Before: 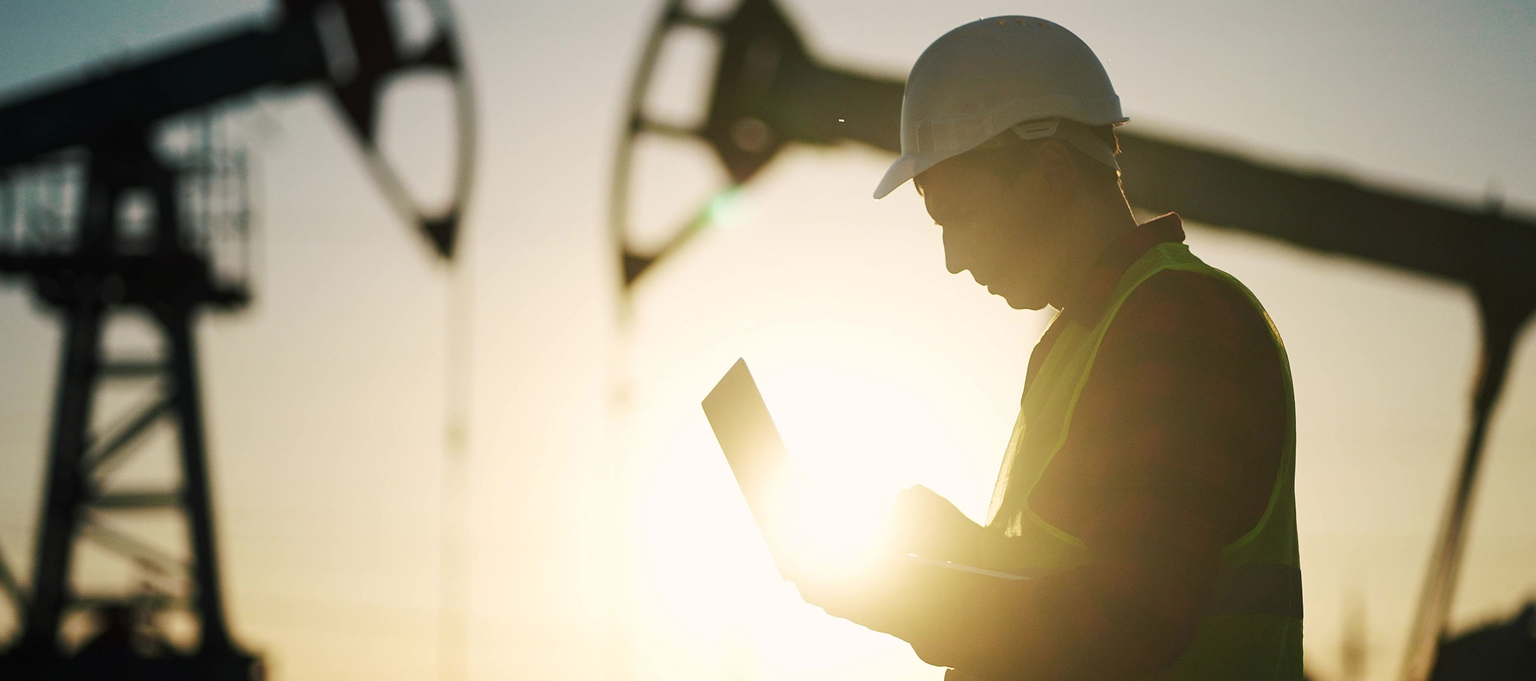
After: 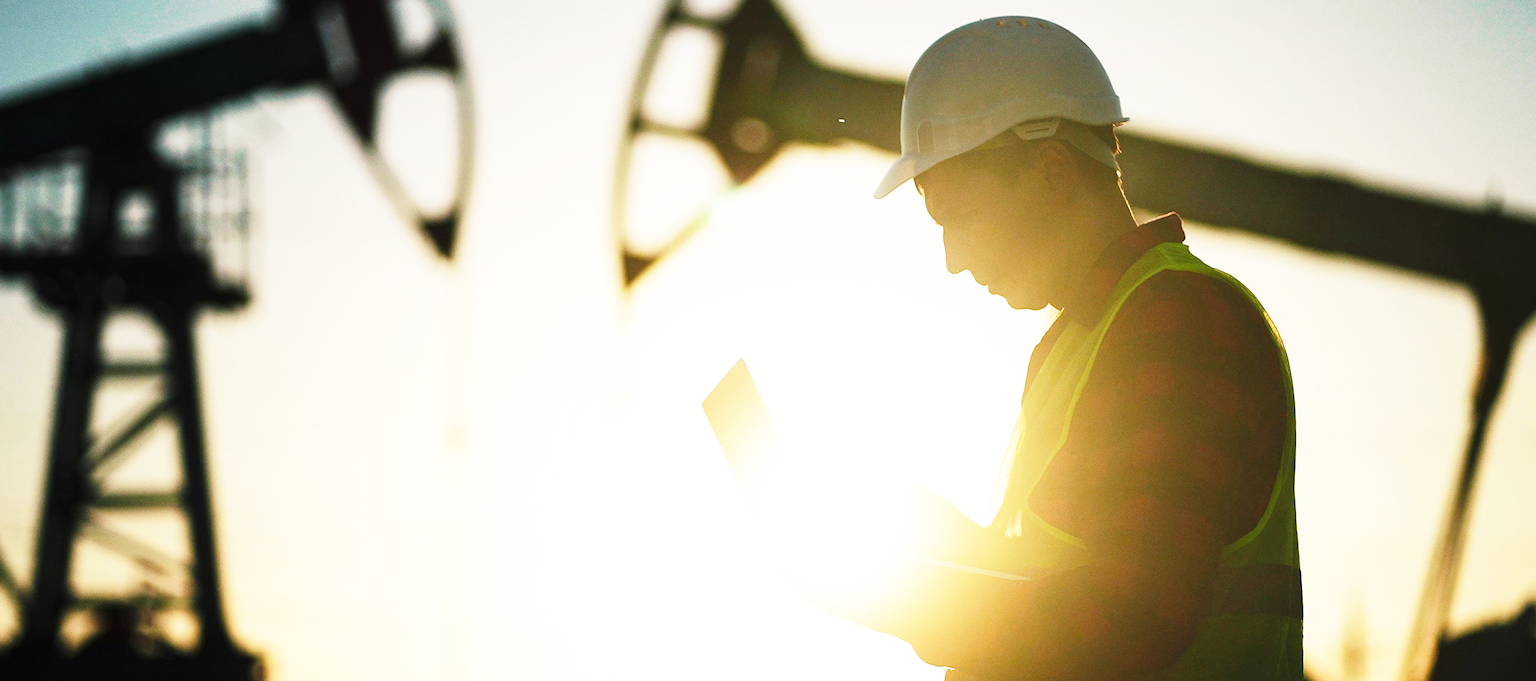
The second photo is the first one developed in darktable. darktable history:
tone curve: curves: ch0 [(0, 0) (0.003, 0.003) (0.011, 0.011) (0.025, 0.025) (0.044, 0.044) (0.069, 0.069) (0.1, 0.099) (0.136, 0.135) (0.177, 0.176) (0.224, 0.223) (0.277, 0.275) (0.335, 0.333) (0.399, 0.396) (0.468, 0.465) (0.543, 0.545) (0.623, 0.625) (0.709, 0.71) (0.801, 0.801) (0.898, 0.898) (1, 1)], preserve colors none
base curve: curves: ch0 [(0, 0) (0.026, 0.03) (0.109, 0.232) (0.351, 0.748) (0.669, 0.968) (1, 1)], preserve colors none
